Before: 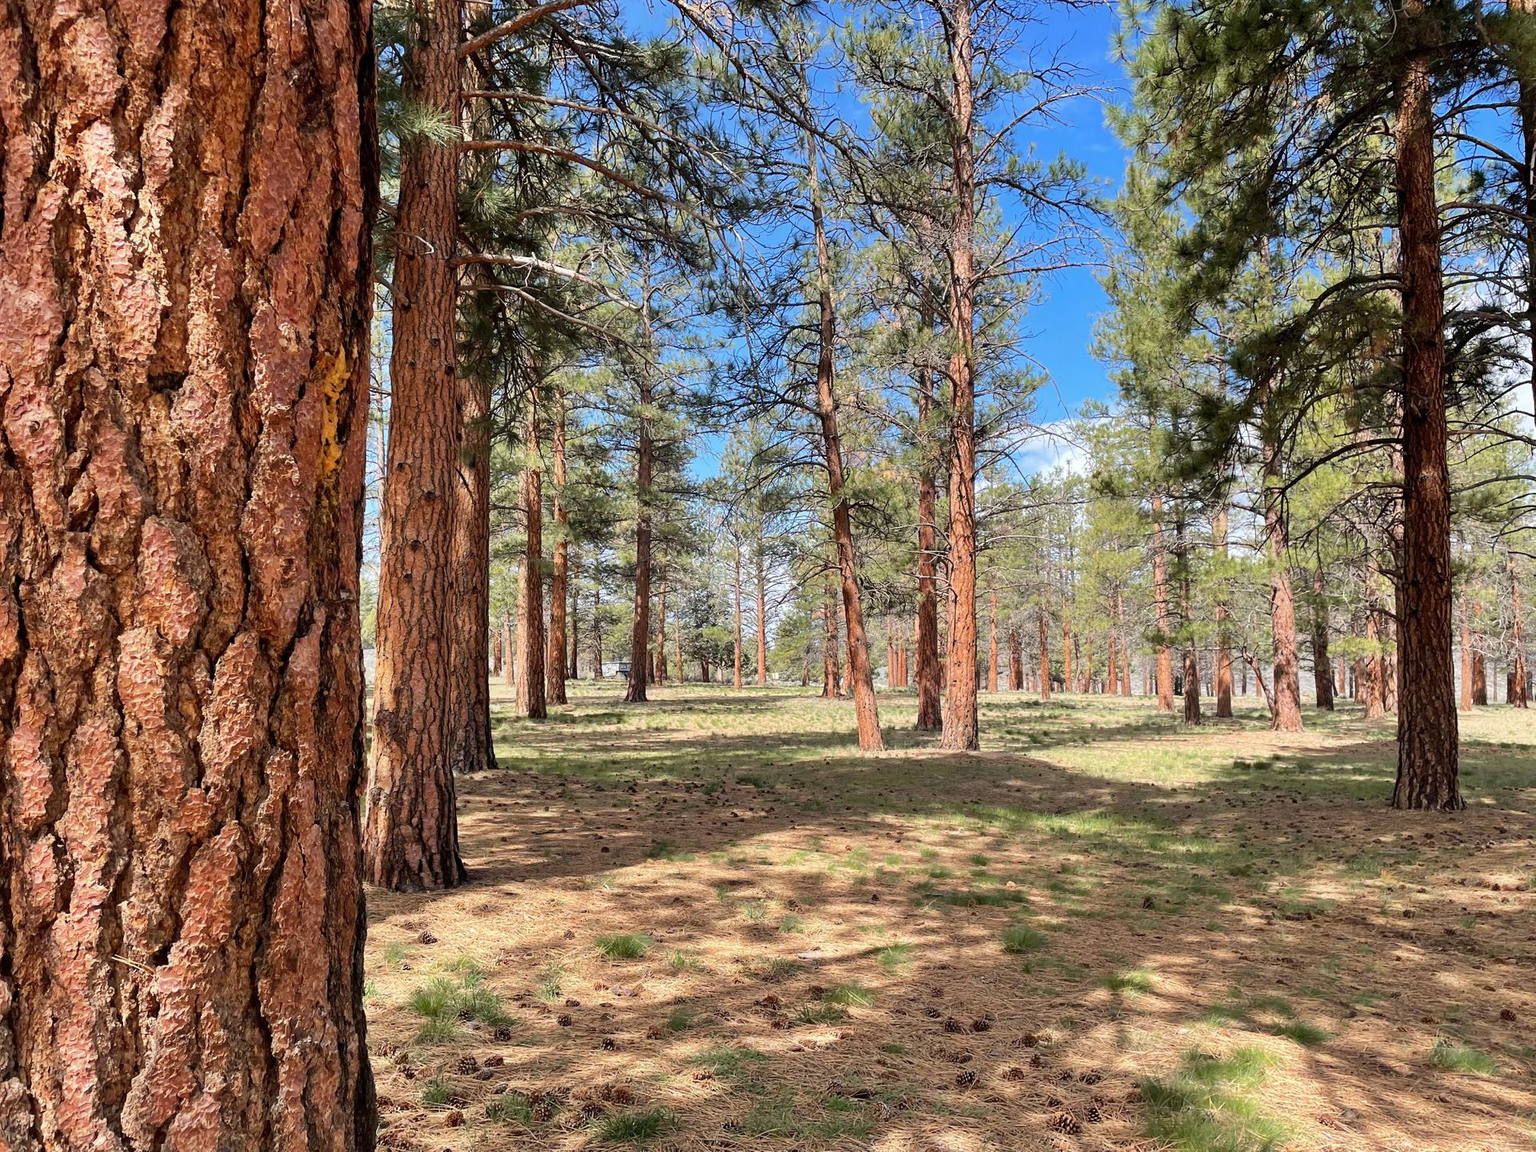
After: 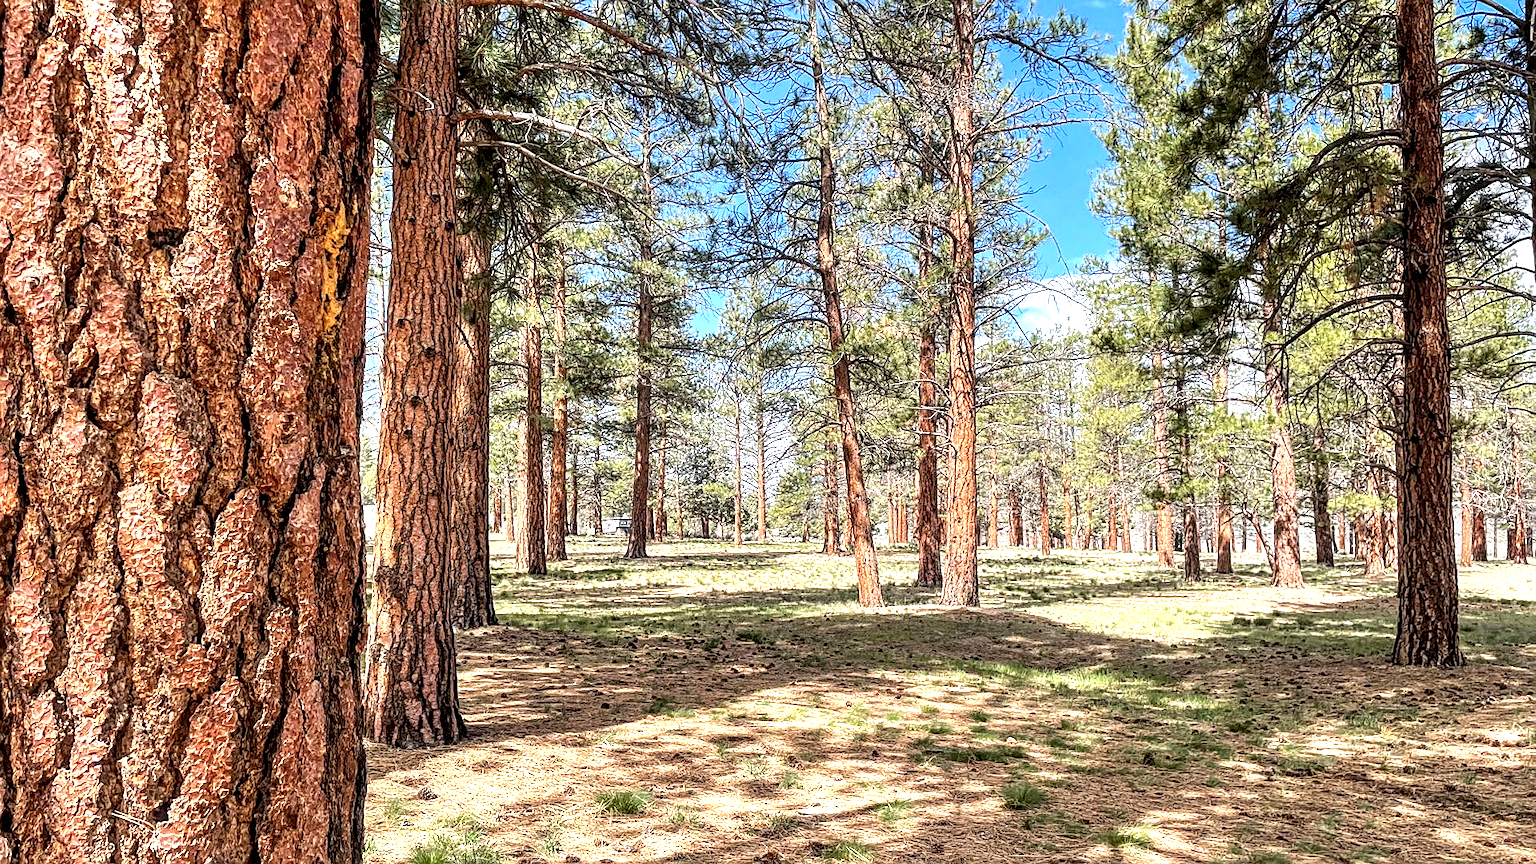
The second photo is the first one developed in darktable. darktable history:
exposure: exposure 0.657 EV, compensate highlight preservation false
crop and rotate: top 12.5%, bottom 12.5%
sharpen: on, module defaults
local contrast: highlights 0%, shadows 0%, detail 182%
